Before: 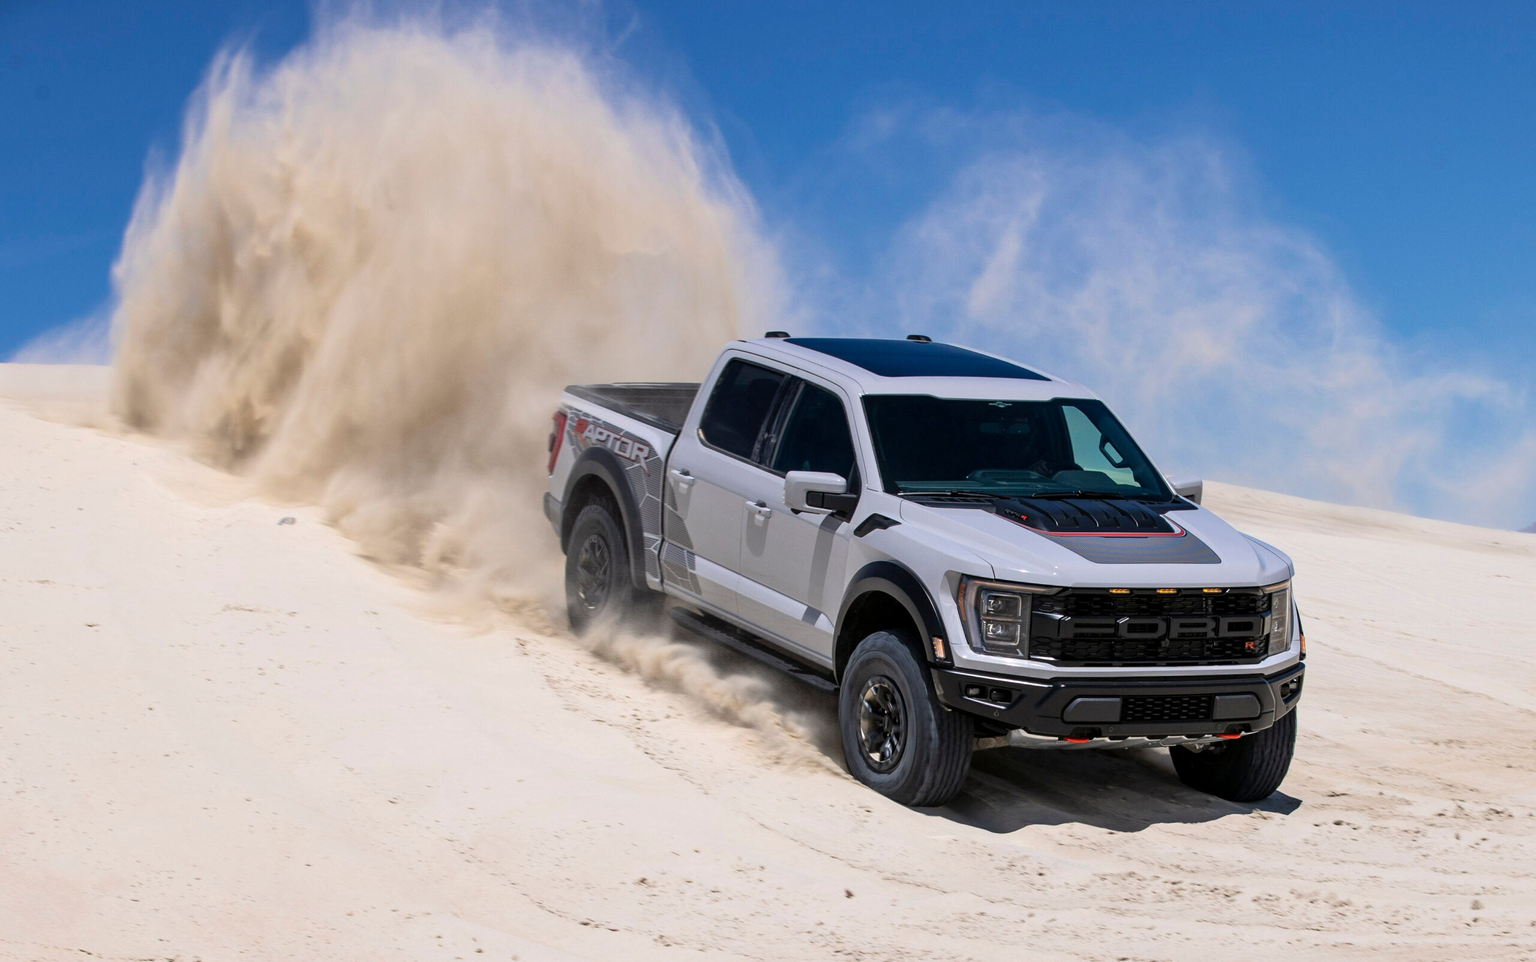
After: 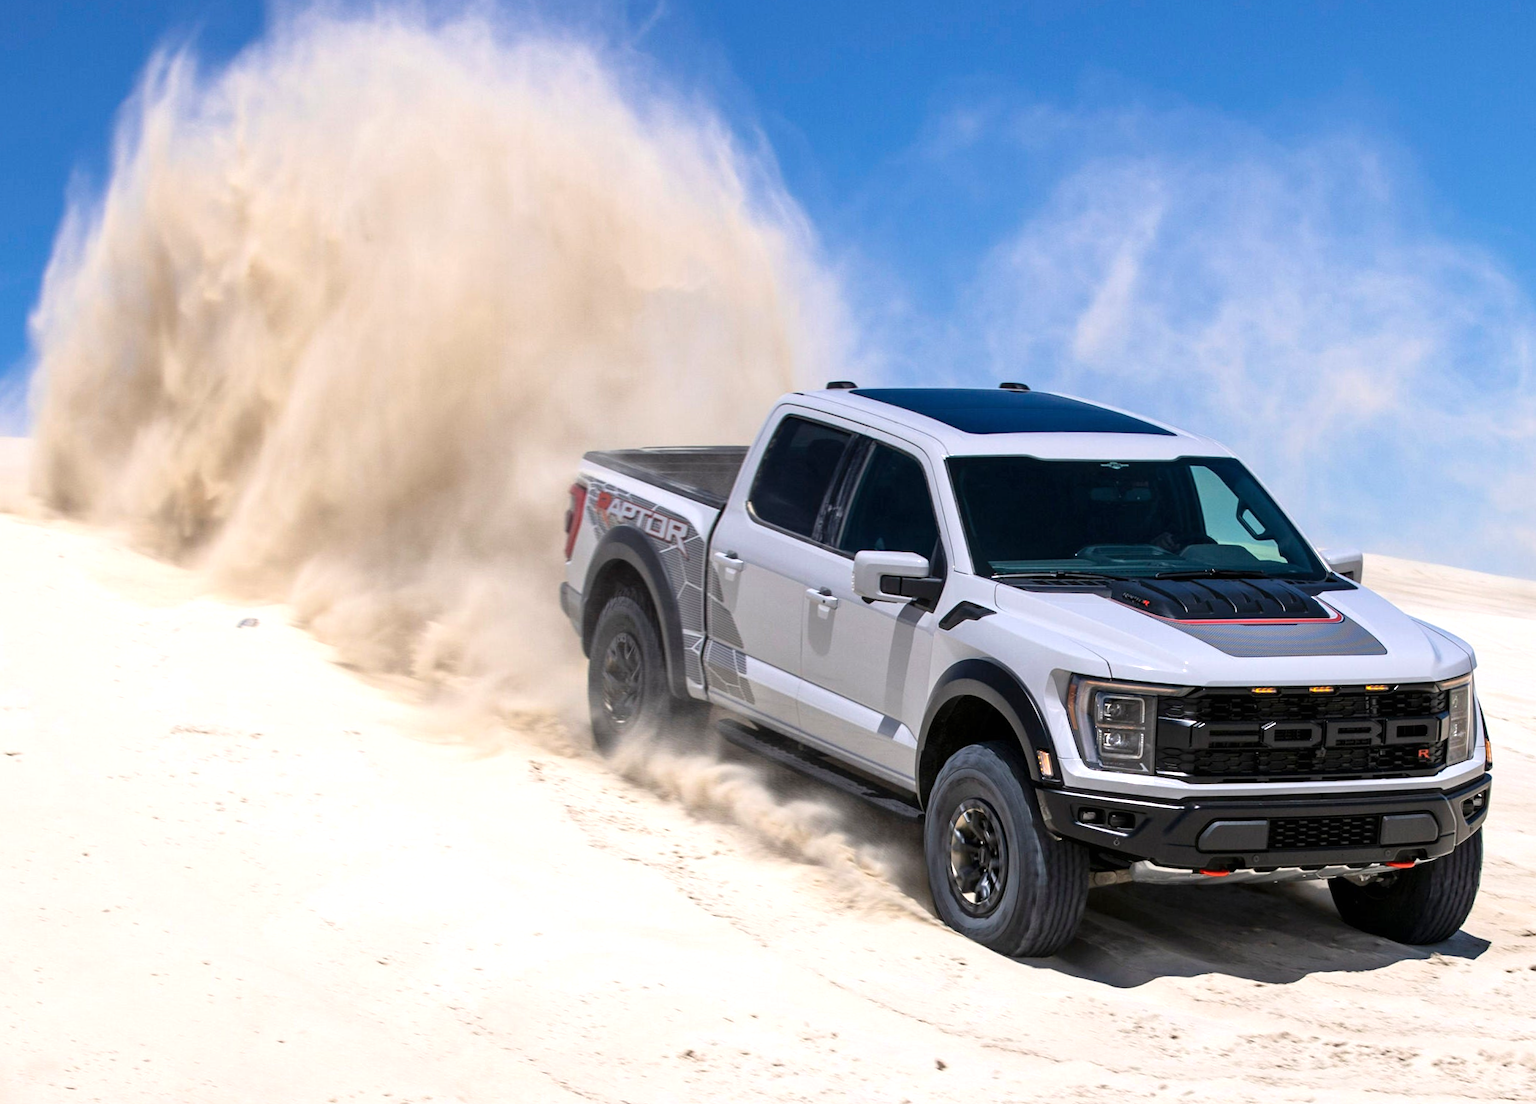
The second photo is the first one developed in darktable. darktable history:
crop and rotate: angle 1°, left 4.281%, top 0.642%, right 11.383%, bottom 2.486%
exposure: black level correction 0, exposure 0.5 EV, compensate highlight preservation false
